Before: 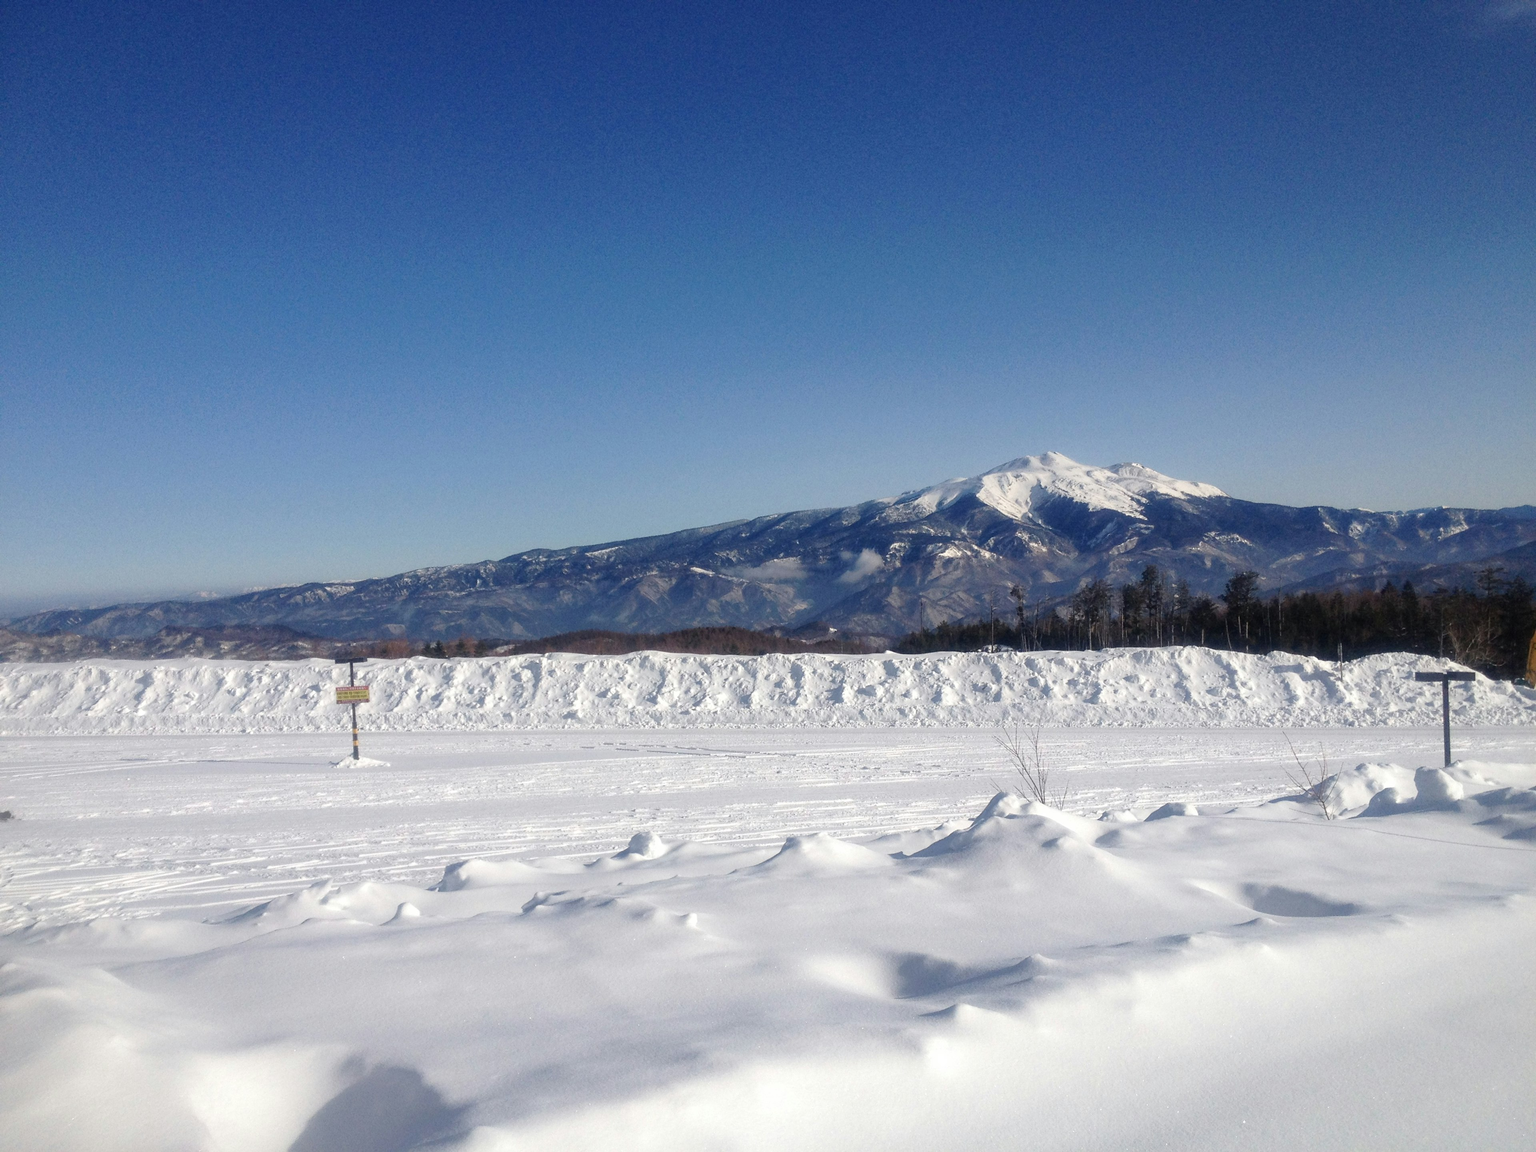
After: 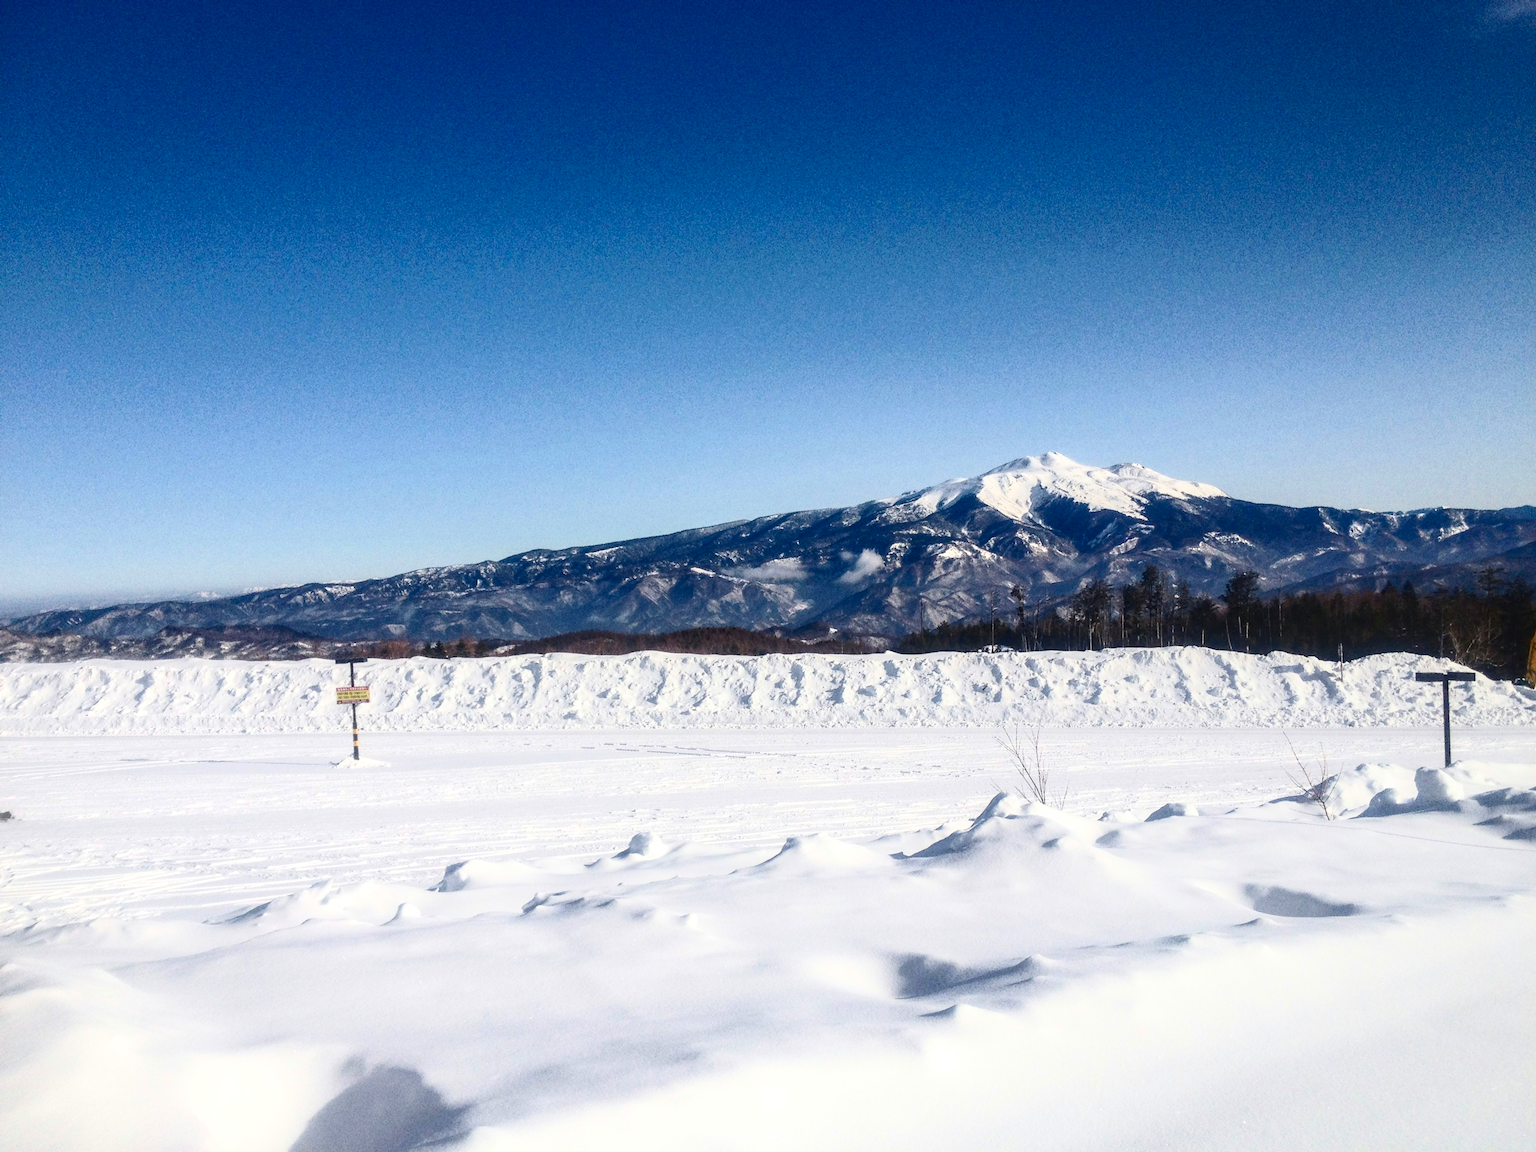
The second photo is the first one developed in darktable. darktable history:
local contrast: on, module defaults
levels: mode automatic, levels [0, 0.476, 0.951]
contrast brightness saturation: contrast 0.41, brightness 0.109, saturation 0.206
color zones: curves: ch0 [(0, 0.5) (0.143, 0.5) (0.286, 0.5) (0.429, 0.5) (0.571, 0.5) (0.714, 0.476) (0.857, 0.5) (1, 0.5)]; ch2 [(0, 0.5) (0.143, 0.5) (0.286, 0.5) (0.429, 0.5) (0.571, 0.5) (0.714, 0.487) (0.857, 0.5) (1, 0.5)]
